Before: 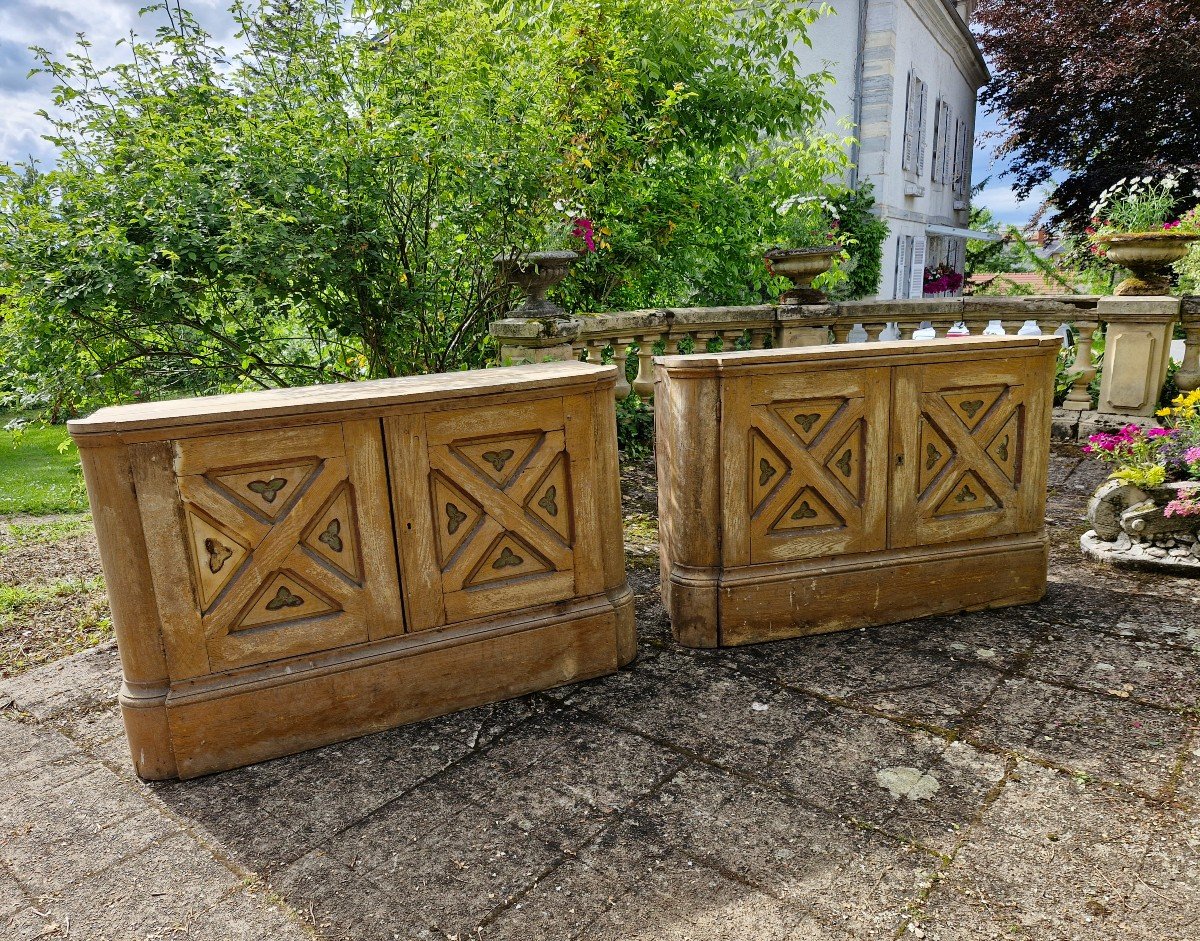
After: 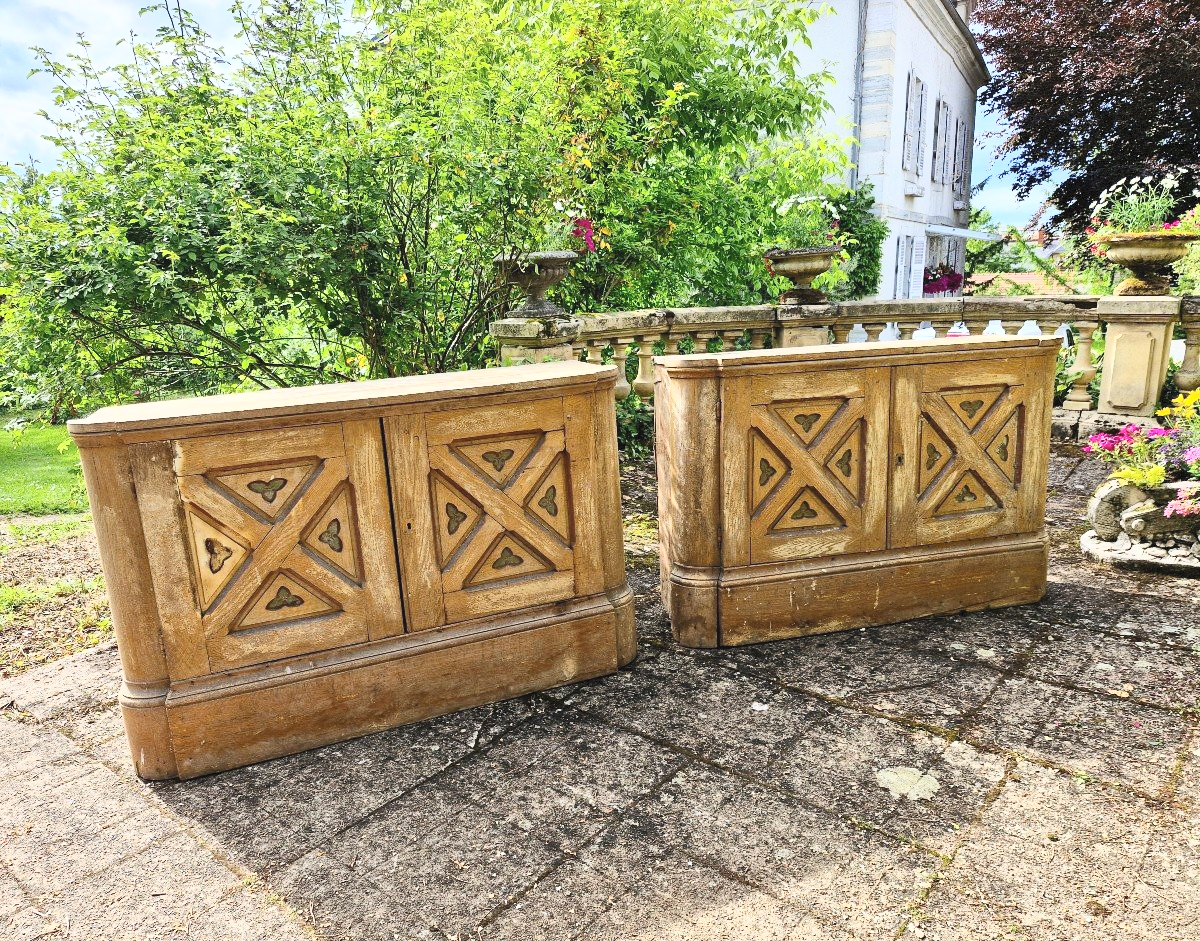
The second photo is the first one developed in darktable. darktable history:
contrast brightness saturation: contrast 0.383, brightness 0.537
color correction: highlights b* -0.013, saturation 1.13
